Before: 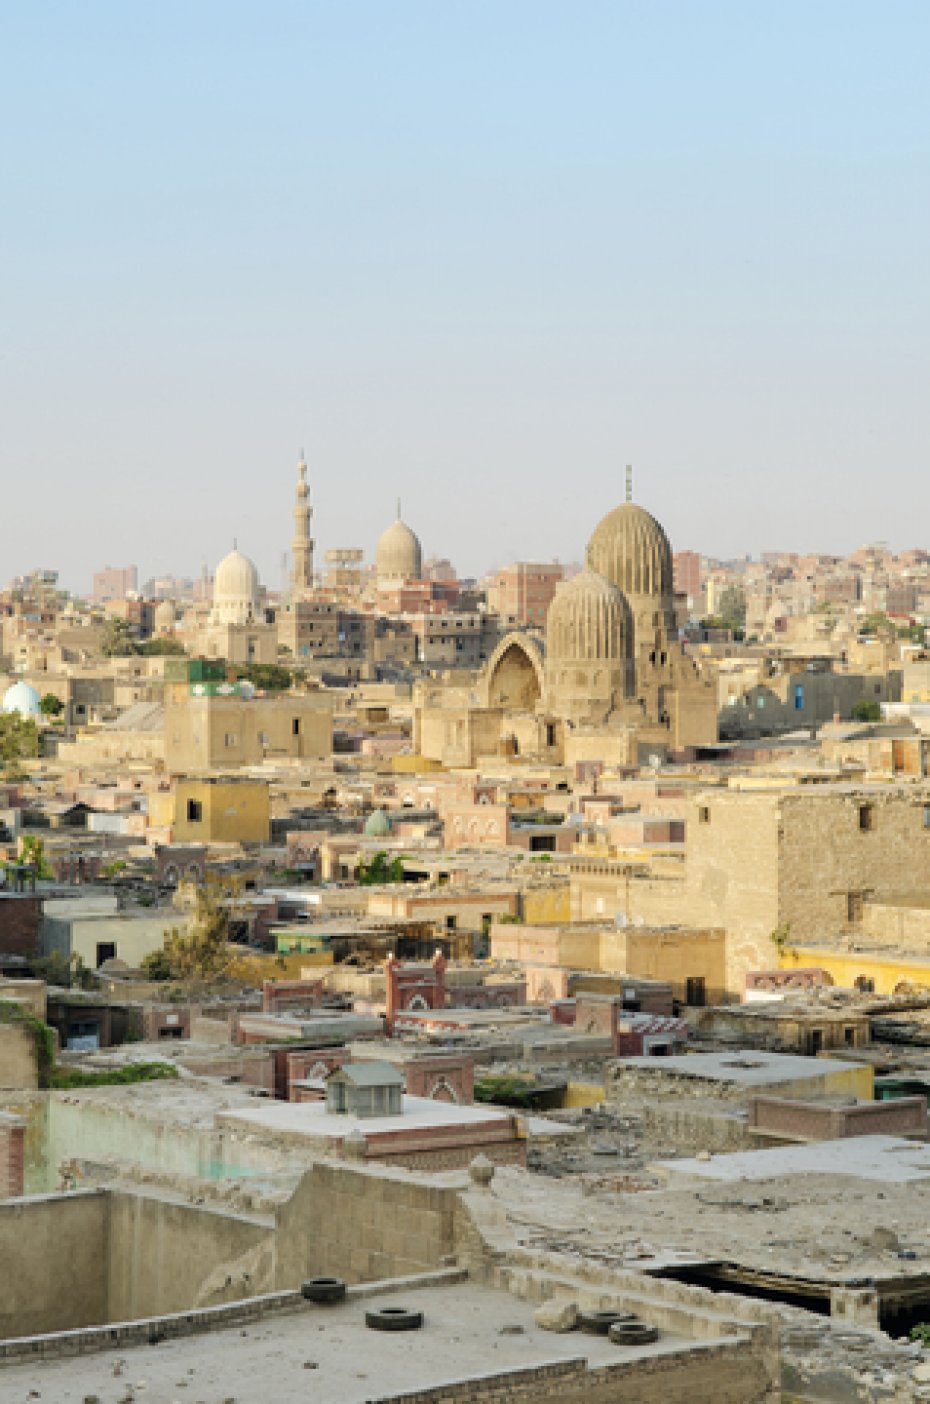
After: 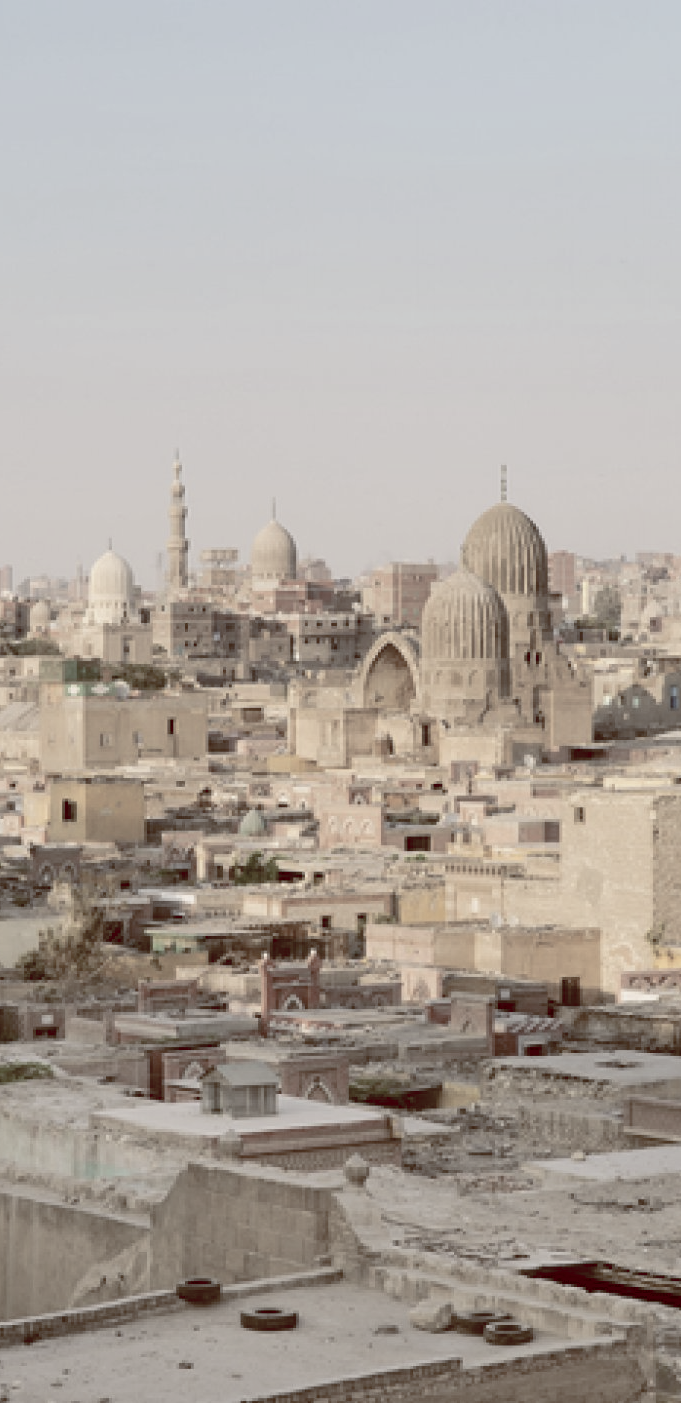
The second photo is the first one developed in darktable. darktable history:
crop: left 13.443%, right 13.31%
color balance rgb: shadows lift › luminance 1%, shadows lift › chroma 0.2%, shadows lift › hue 20°, power › luminance 1%, power › chroma 0.4%, power › hue 34°, highlights gain › luminance 0.8%, highlights gain › chroma 0.4%, highlights gain › hue 44°, global offset › chroma 0.4%, global offset › hue 34°, white fulcrum 0.08 EV, linear chroma grading › shadows -7%, linear chroma grading › highlights -7%, linear chroma grading › global chroma -10%, linear chroma grading › mid-tones -8%, perceptual saturation grading › global saturation -28%, perceptual saturation grading › highlights -20%, perceptual saturation grading › mid-tones -24%, perceptual saturation grading › shadows -24%, perceptual brilliance grading › global brilliance -1%, perceptual brilliance grading › highlights -1%, perceptual brilliance grading › mid-tones -1%, perceptual brilliance grading › shadows -1%, global vibrance -17%, contrast -6%
